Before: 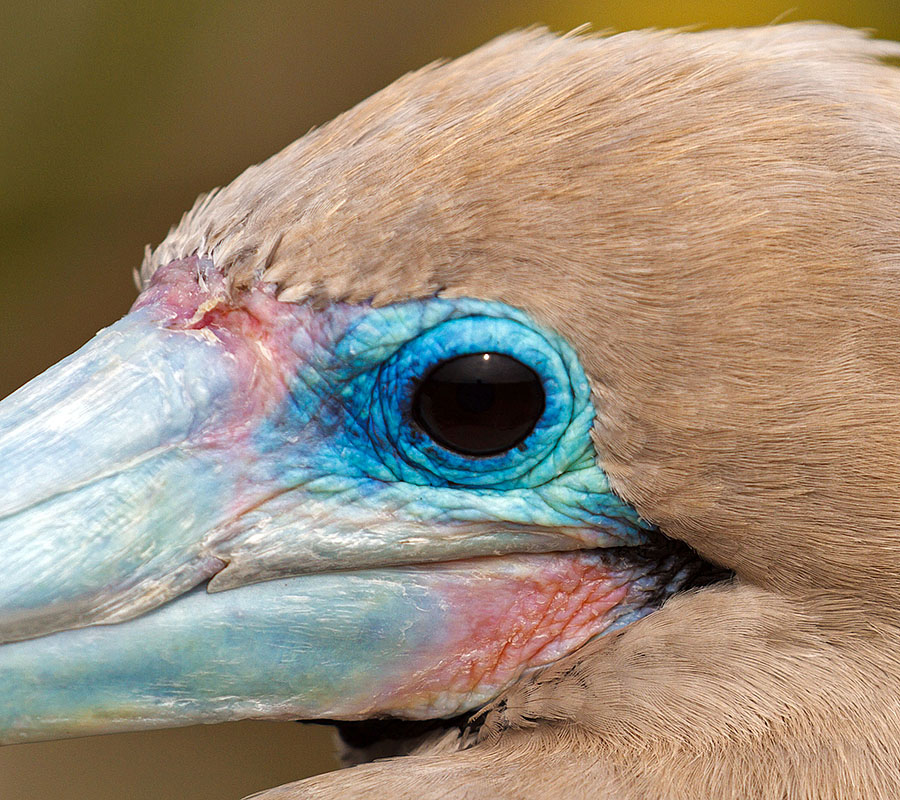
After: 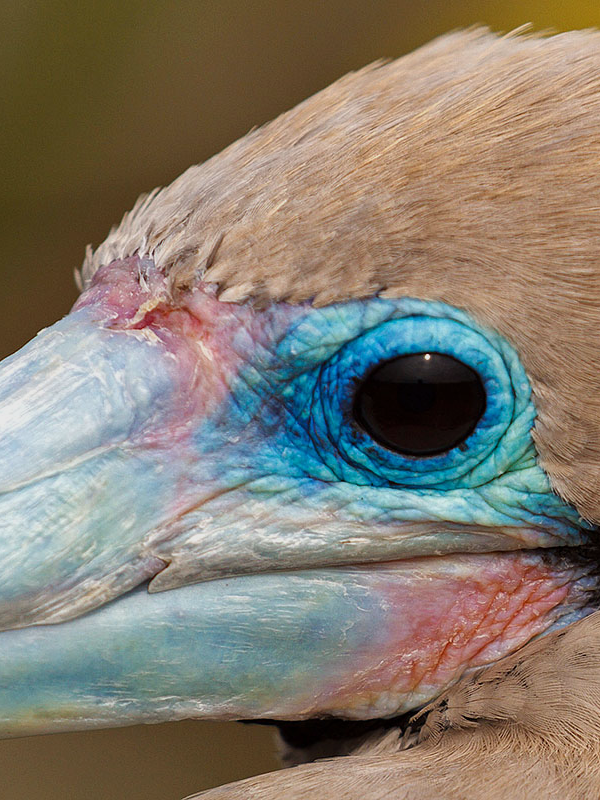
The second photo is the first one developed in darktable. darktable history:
crop and rotate: left 6.614%, right 26.674%
exposure: exposure -0.311 EV, compensate exposure bias true, compensate highlight preservation false
